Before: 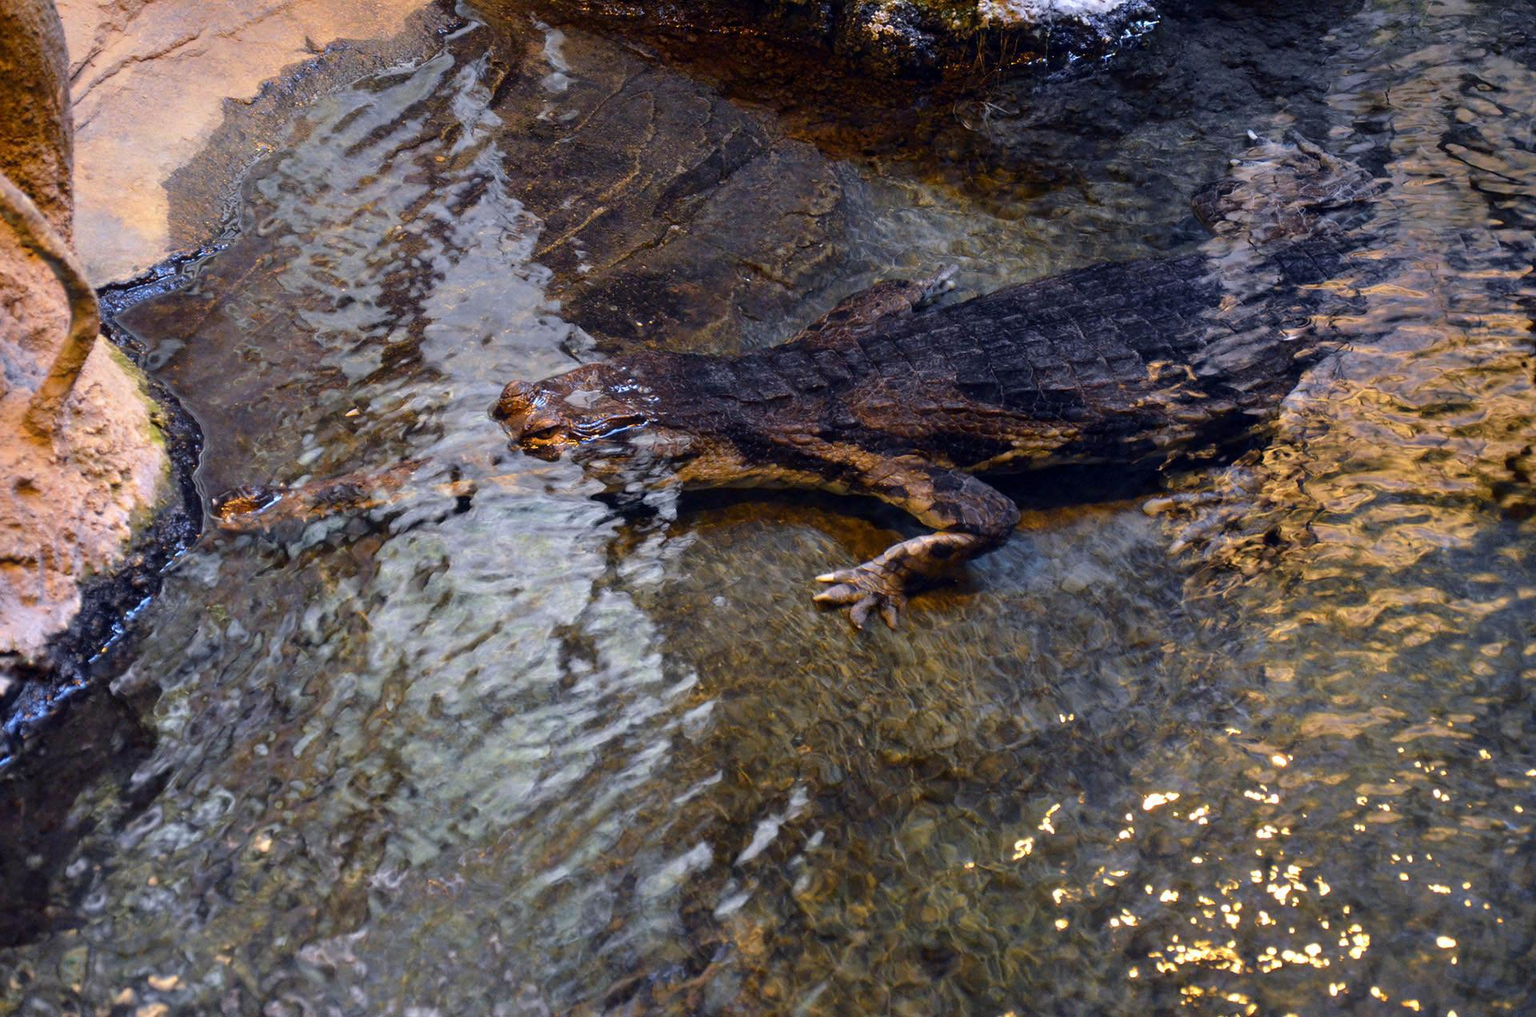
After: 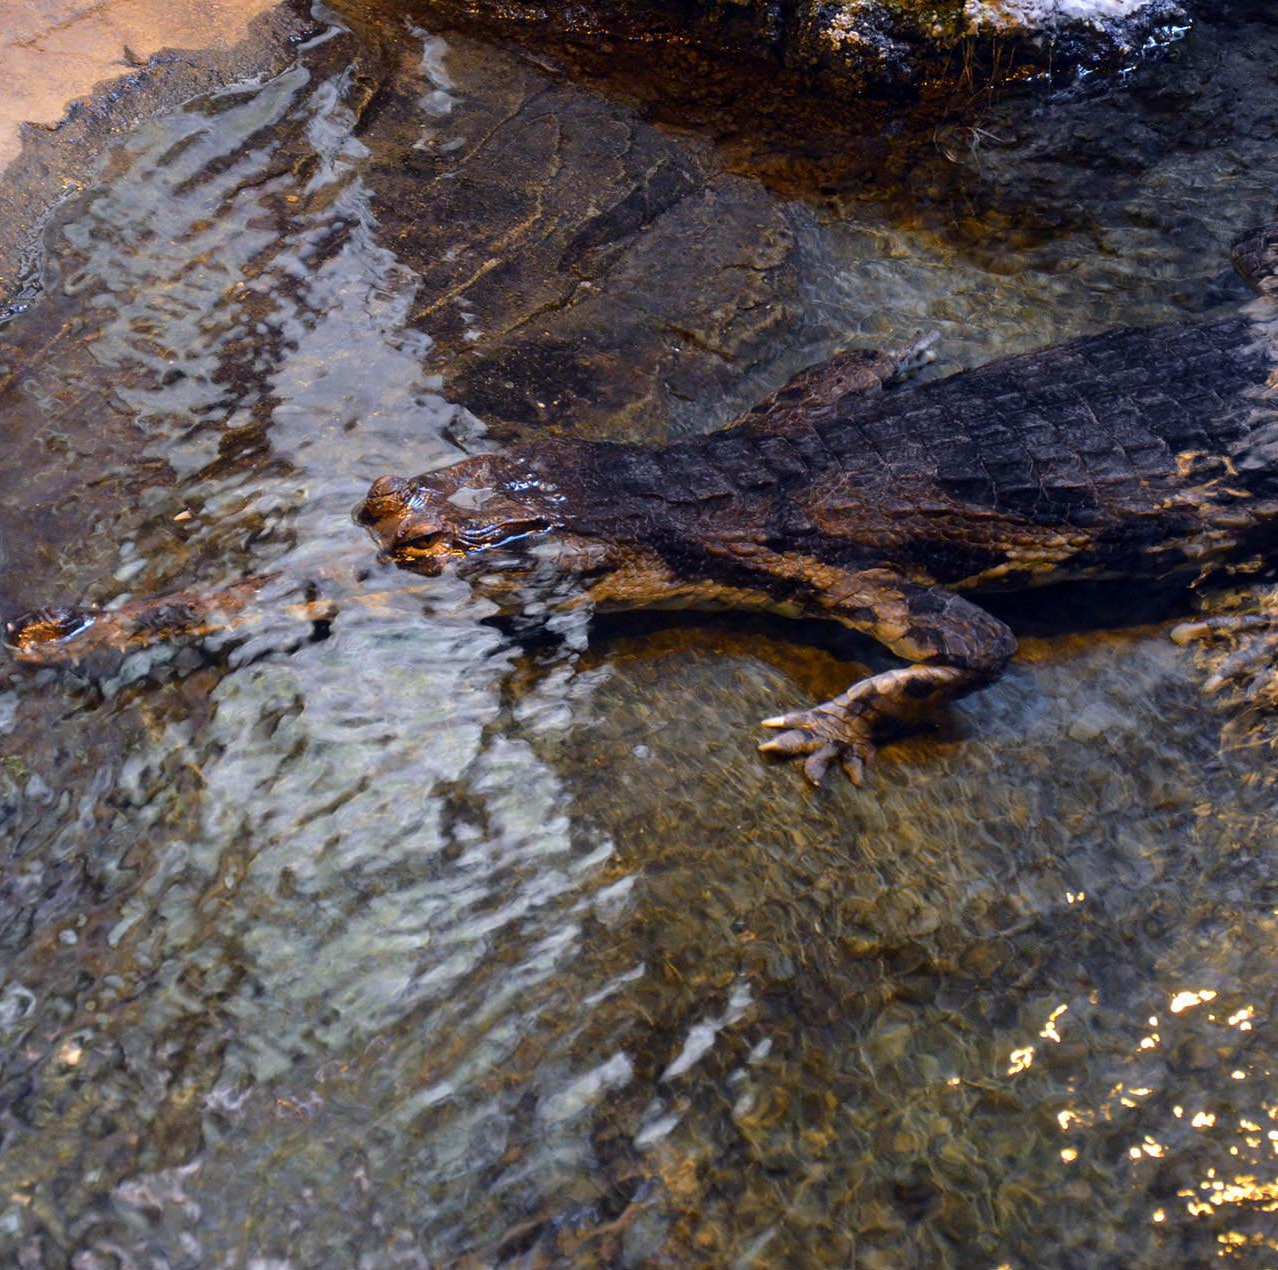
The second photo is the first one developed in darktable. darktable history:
crop and rotate: left 13.452%, right 19.953%
